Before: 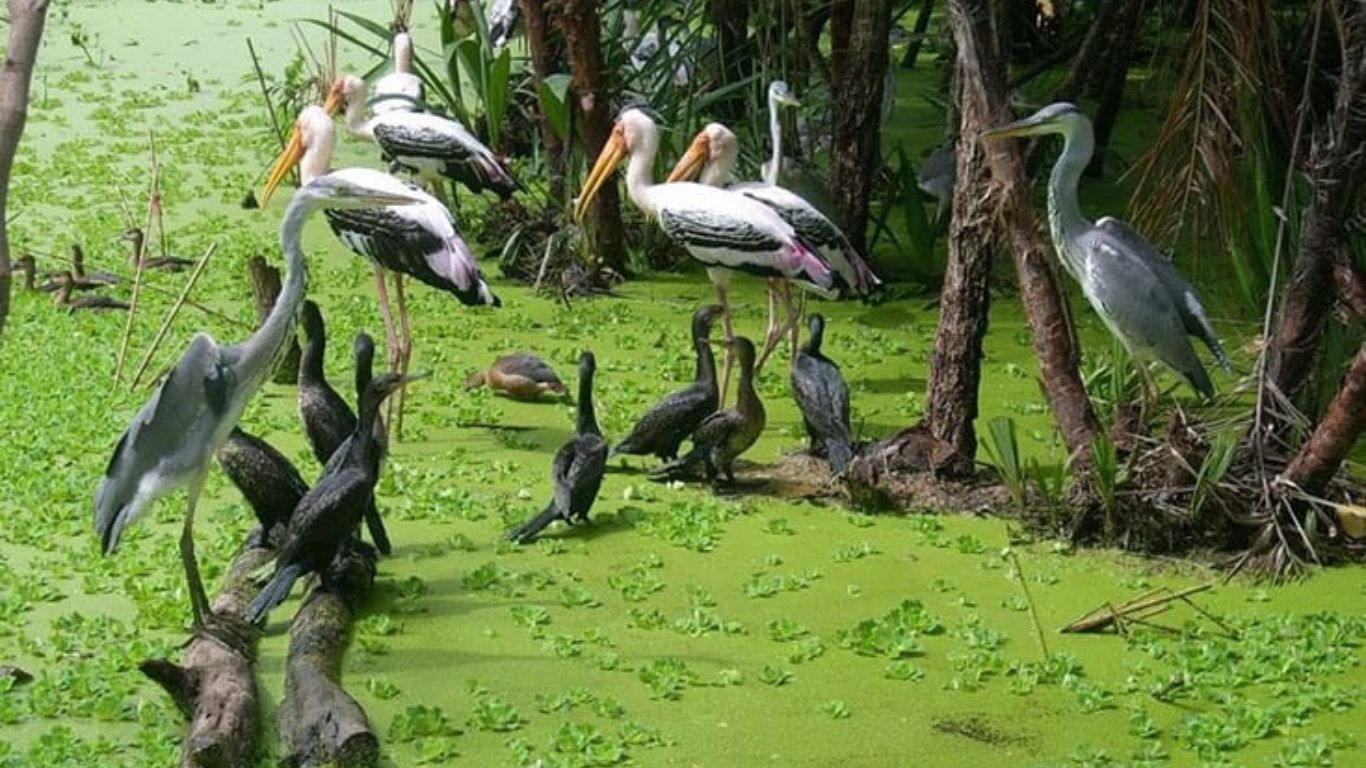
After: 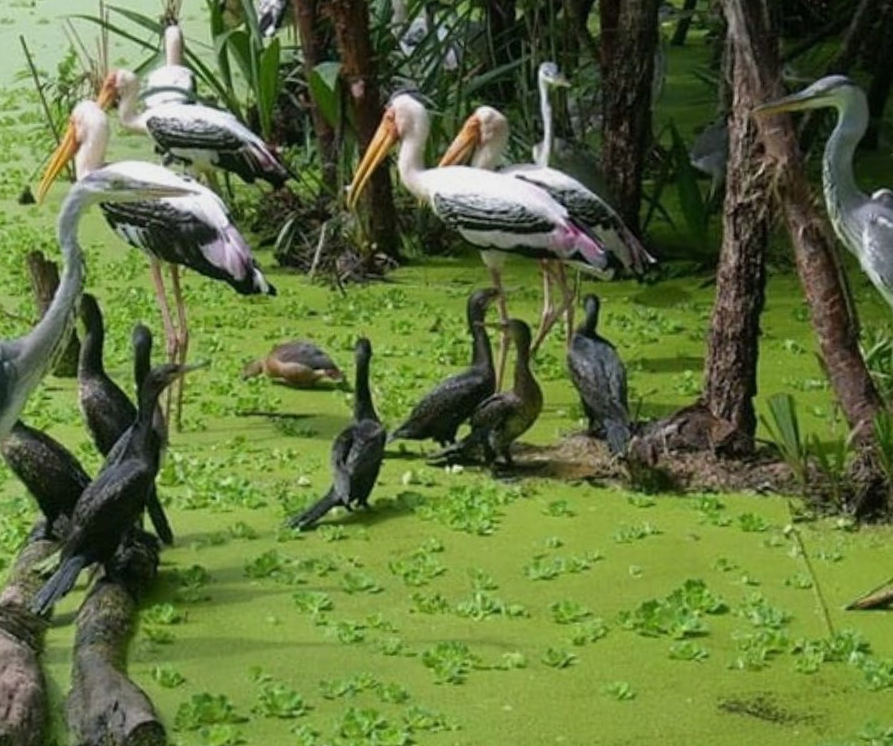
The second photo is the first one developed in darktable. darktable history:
rotate and perspective: rotation -1.32°, lens shift (horizontal) -0.031, crop left 0.015, crop right 0.985, crop top 0.047, crop bottom 0.982
exposure: exposure -0.21 EV, compensate highlight preservation false
crop and rotate: left 15.055%, right 18.278%
